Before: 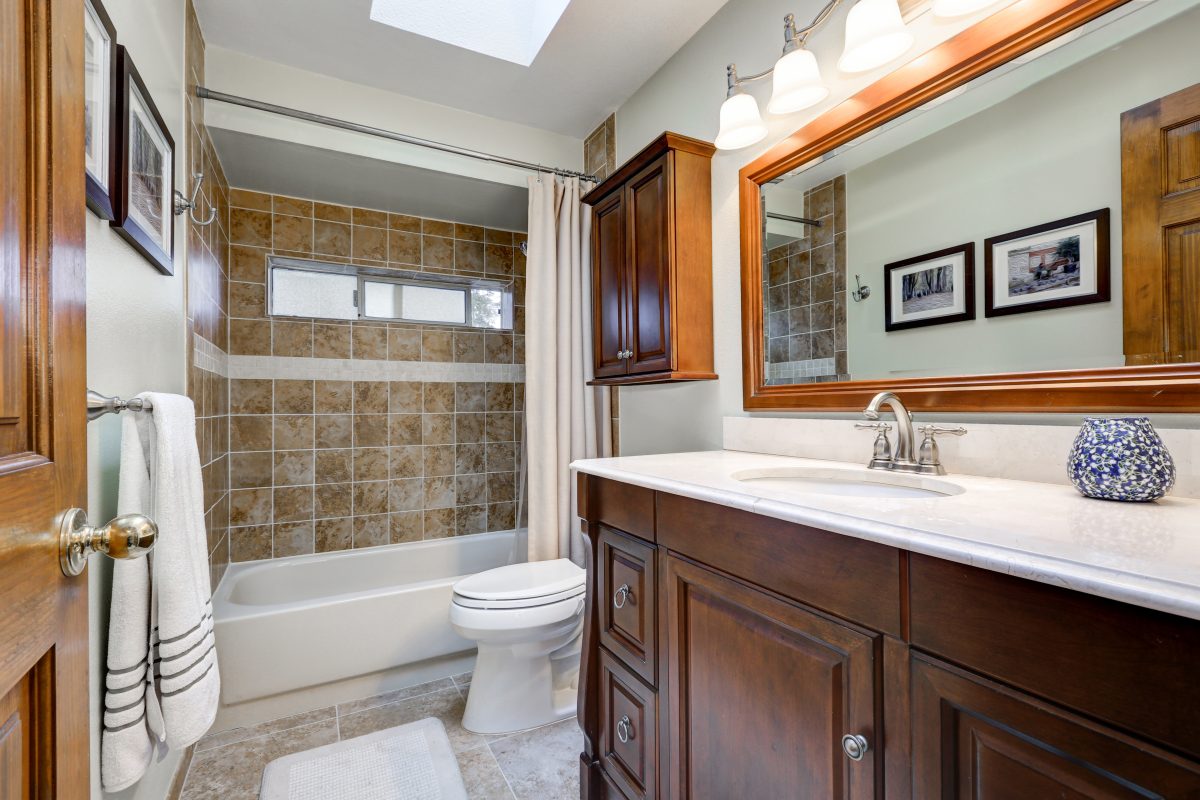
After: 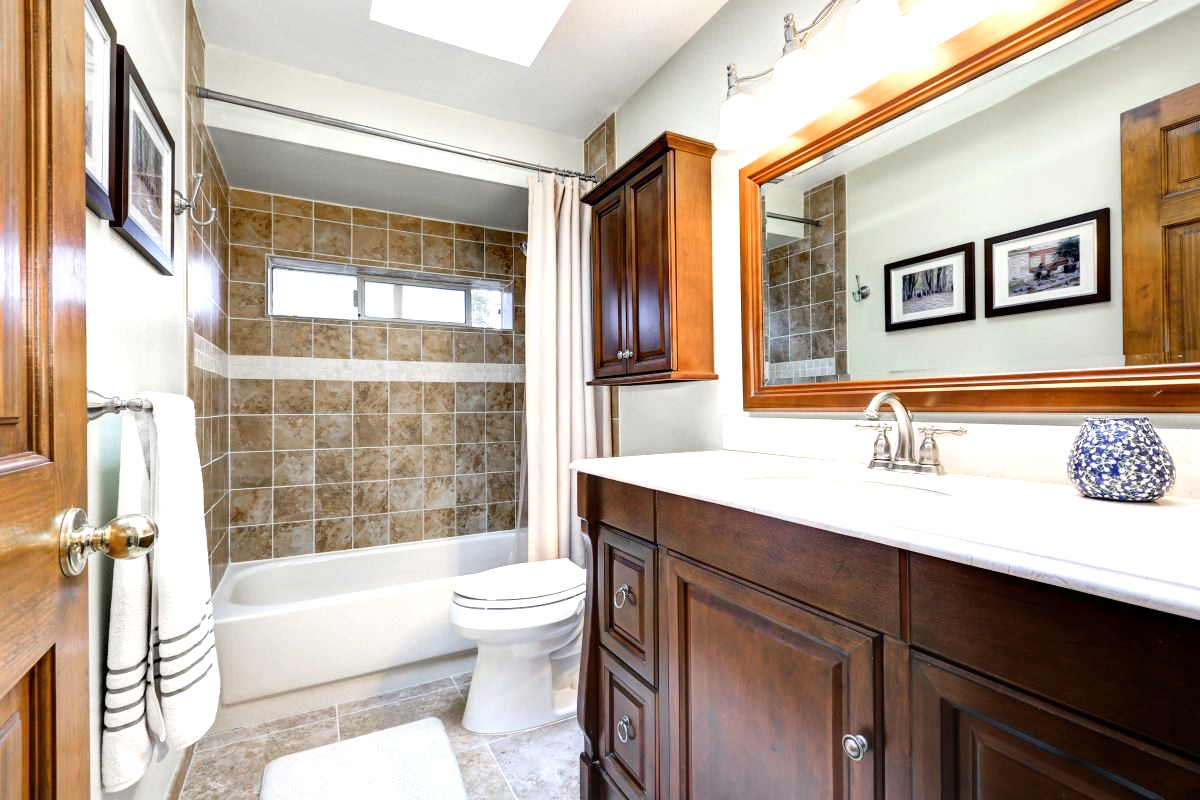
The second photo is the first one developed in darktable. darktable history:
tone equalizer: -8 EV -0.718 EV, -7 EV -0.688 EV, -6 EV -0.588 EV, -5 EV -0.361 EV, -3 EV 0.387 EV, -2 EV 0.6 EV, -1 EV 0.681 EV, +0 EV 0.744 EV
color zones: curves: ch0 [(0, 0.5) (0.143, 0.5) (0.286, 0.456) (0.429, 0.5) (0.571, 0.5) (0.714, 0.5) (0.857, 0.5) (1, 0.5)]; ch1 [(0, 0.5) (0.143, 0.5) (0.286, 0.422) (0.429, 0.5) (0.571, 0.5) (0.714, 0.5) (0.857, 0.5) (1, 0.5)]
